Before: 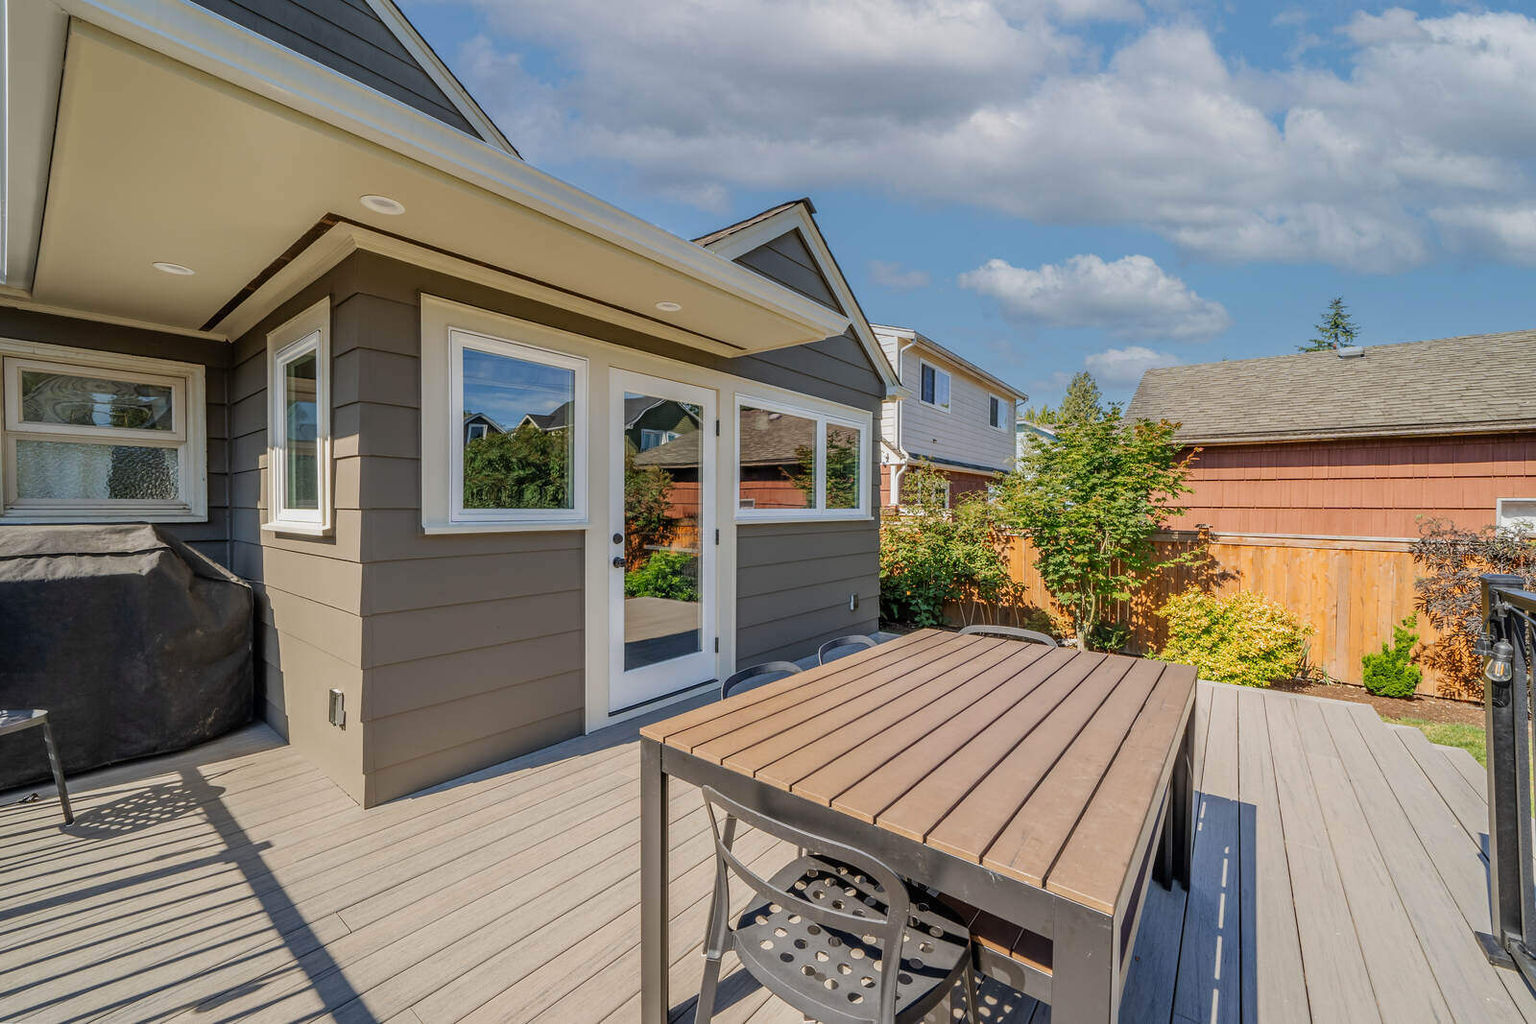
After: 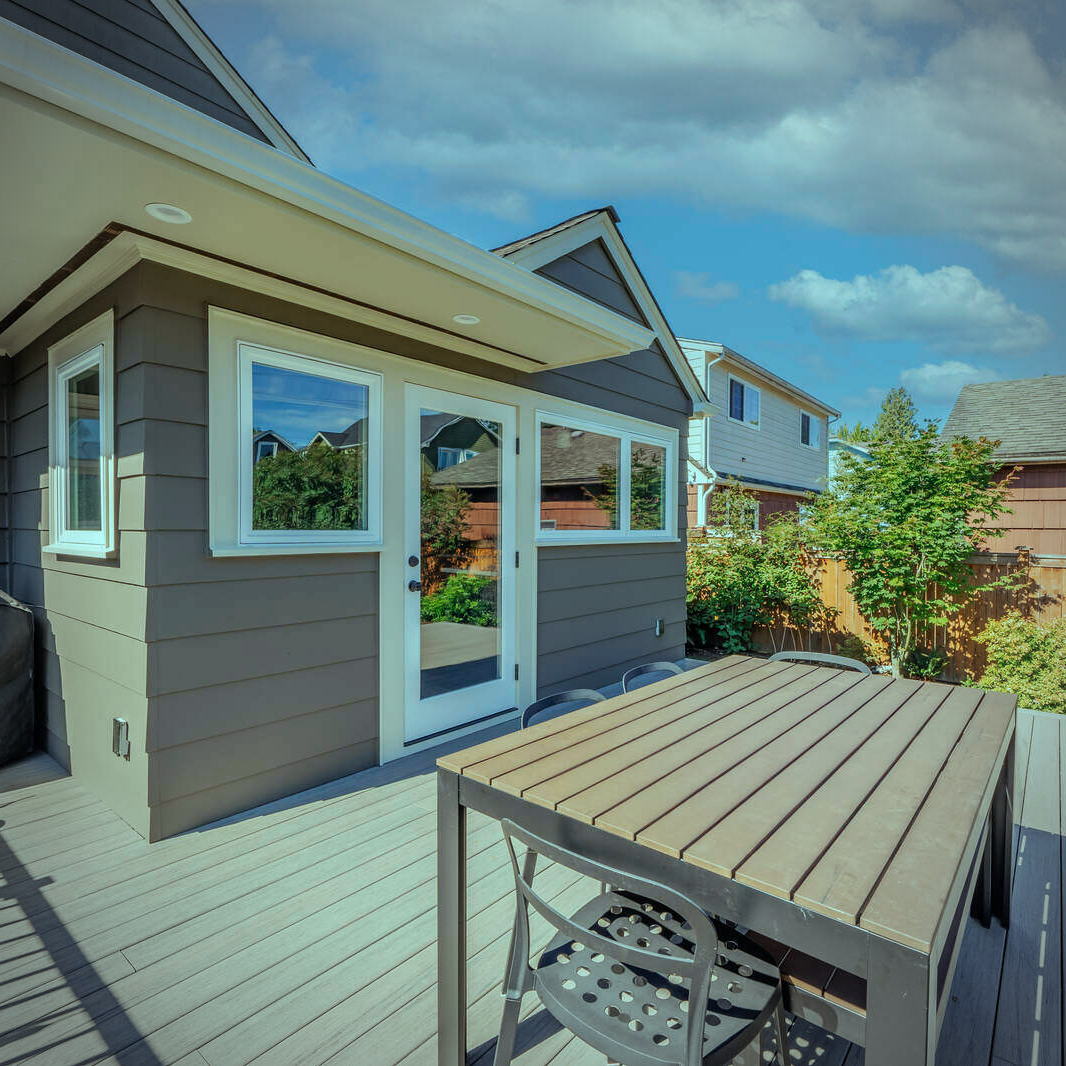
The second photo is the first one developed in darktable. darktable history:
vignetting: automatic ratio true
crop and rotate: left 14.385%, right 18.948%
color balance rgb: shadows lift › chroma 7.23%, shadows lift › hue 246.48°, highlights gain › chroma 5.38%, highlights gain › hue 196.93°, white fulcrum 1 EV
